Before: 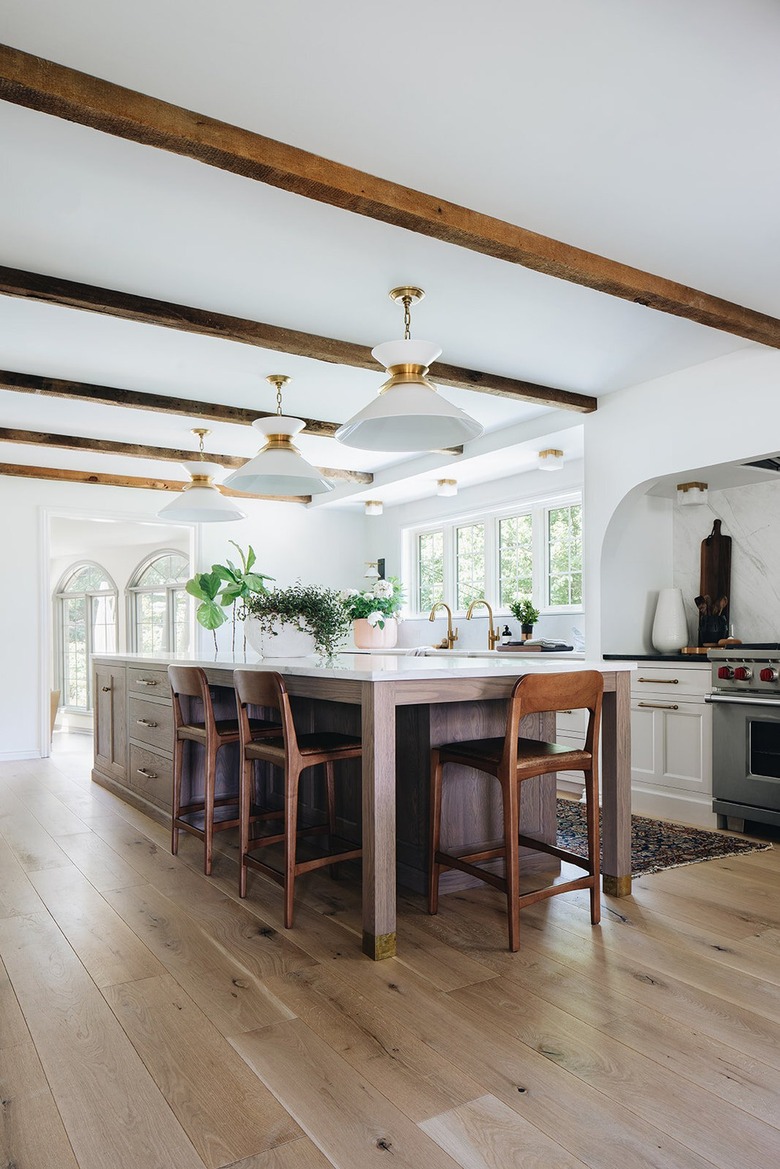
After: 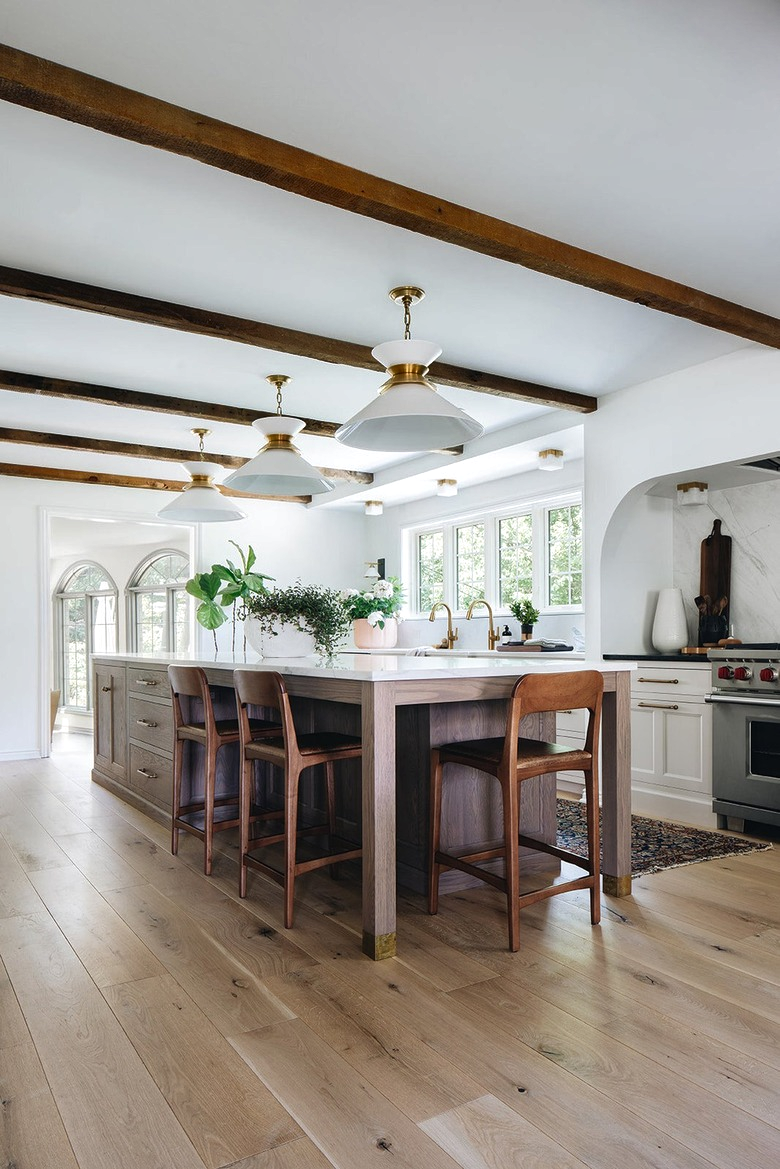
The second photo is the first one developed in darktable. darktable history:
shadows and highlights: radius 172.19, shadows 27.5, white point adjustment 3.08, highlights -68.52, soften with gaussian
exposure: compensate highlight preservation false
